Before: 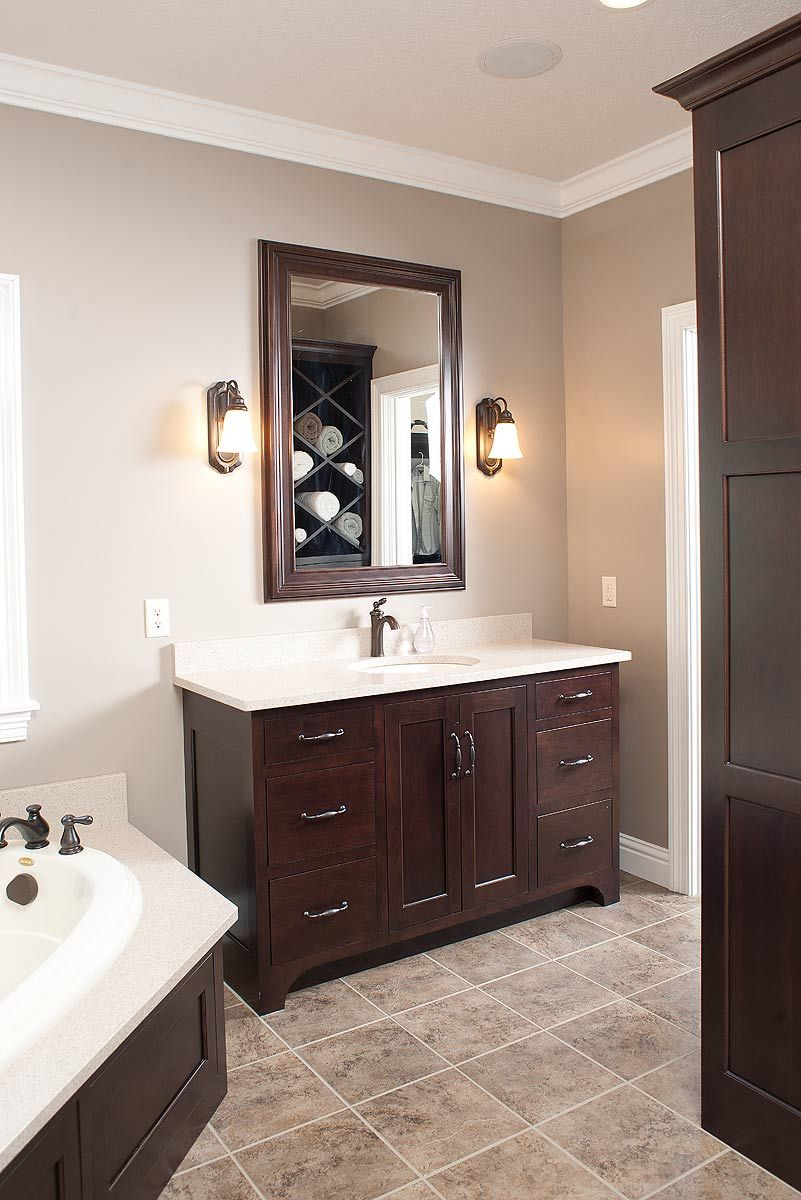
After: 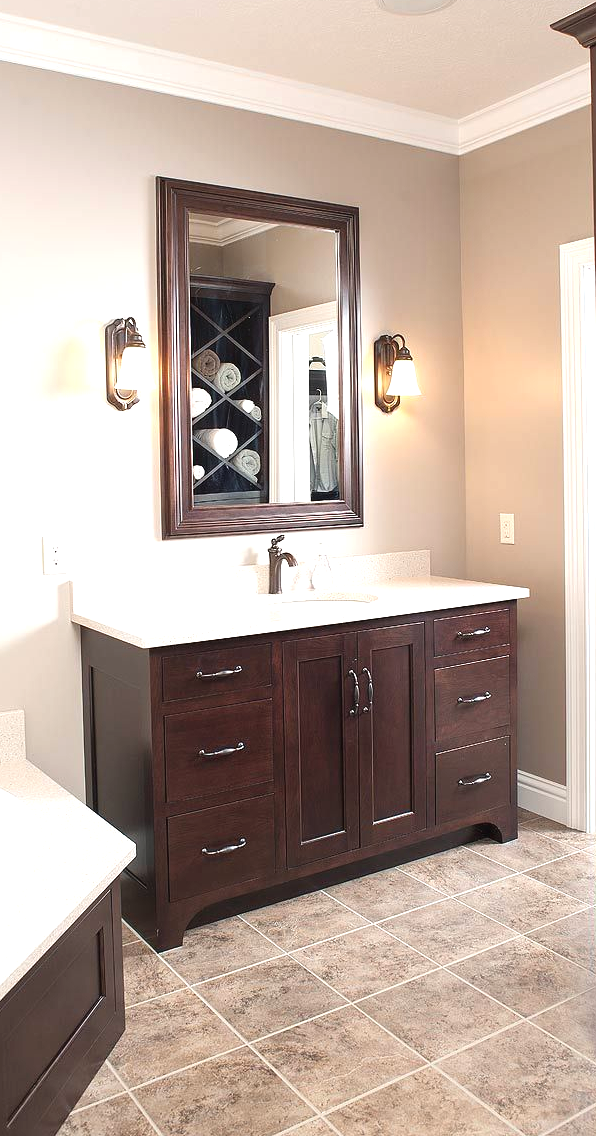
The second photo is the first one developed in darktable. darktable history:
exposure: black level correction -0.002, exposure 0.543 EV, compensate highlight preservation false
crop and rotate: left 12.959%, top 5.269%, right 12.629%
